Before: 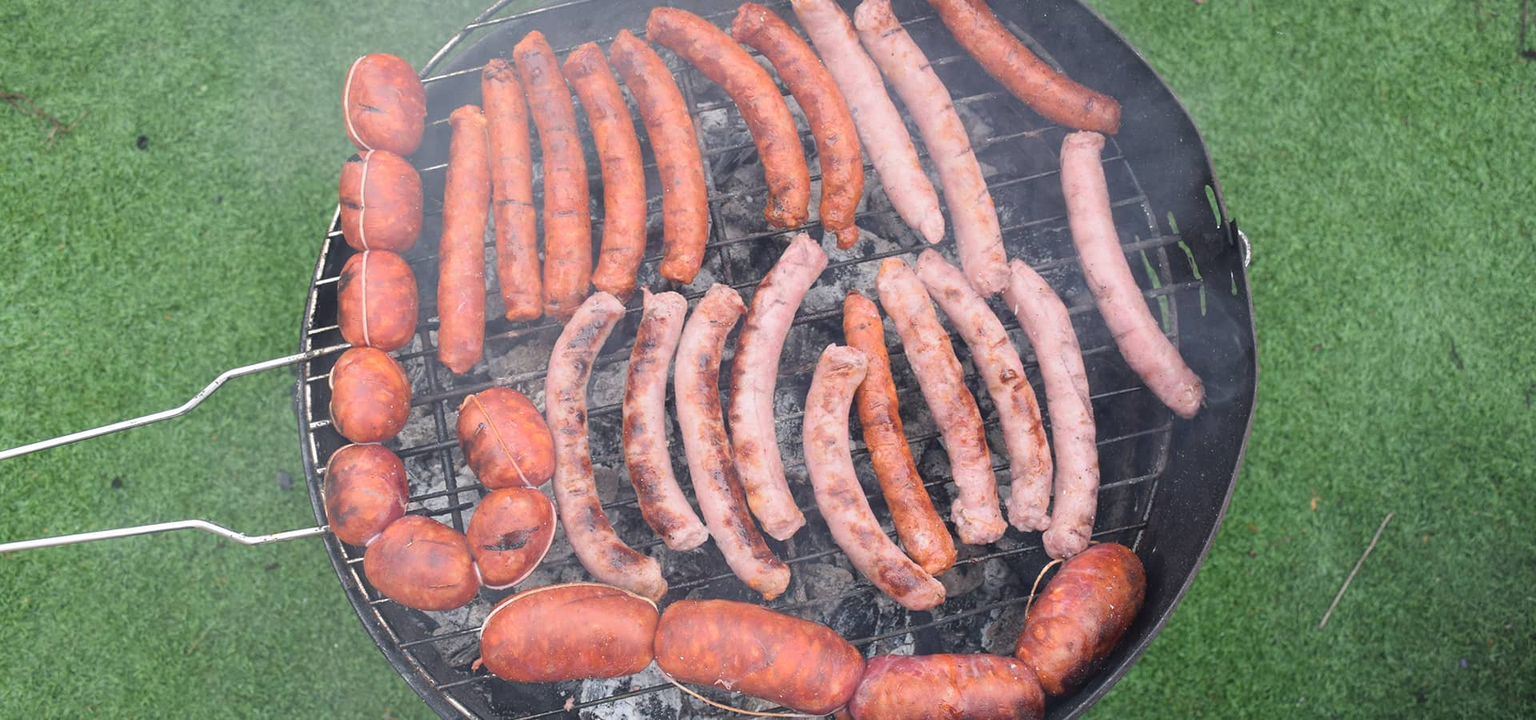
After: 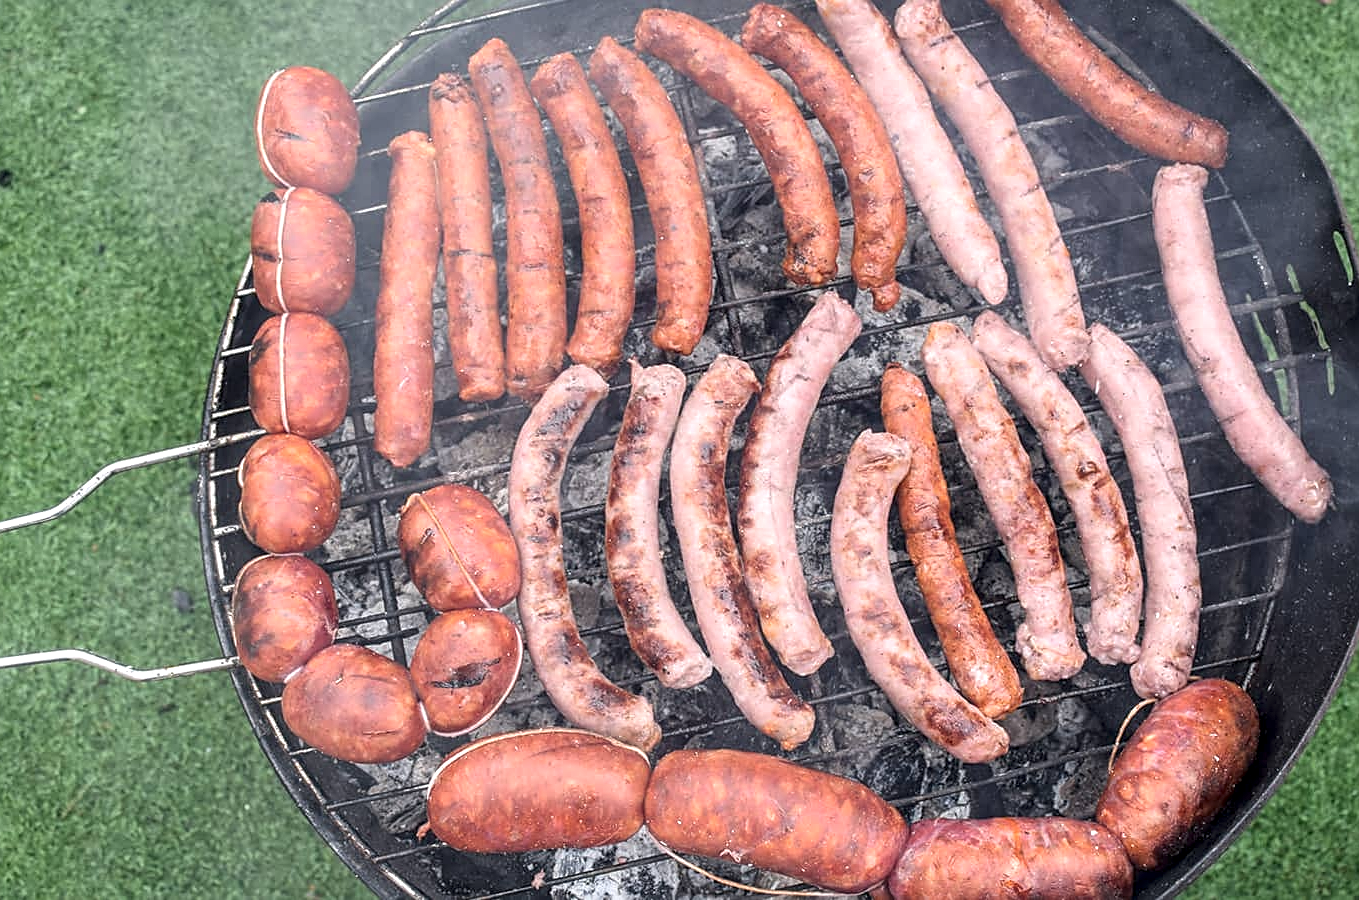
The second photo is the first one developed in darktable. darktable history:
crop and rotate: left 9.061%, right 20.142%
local contrast: detail 160%
sharpen: on, module defaults
